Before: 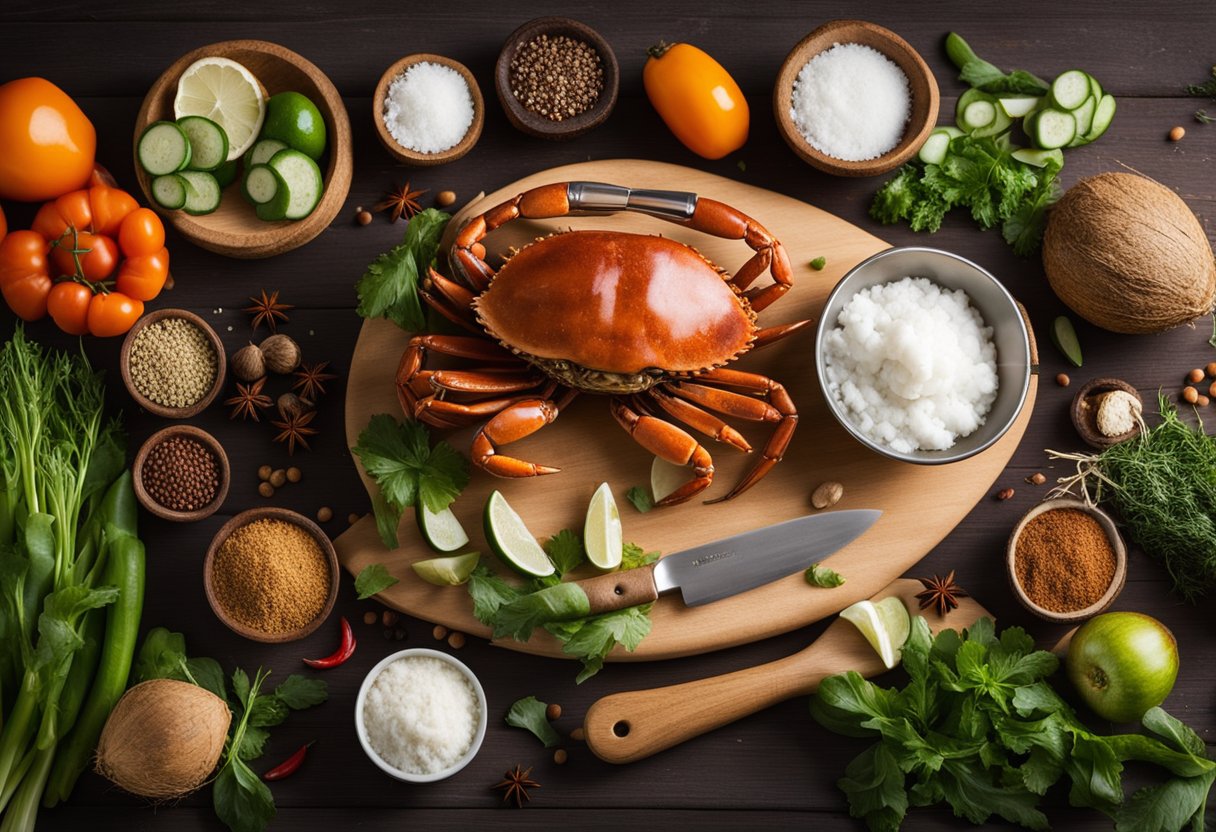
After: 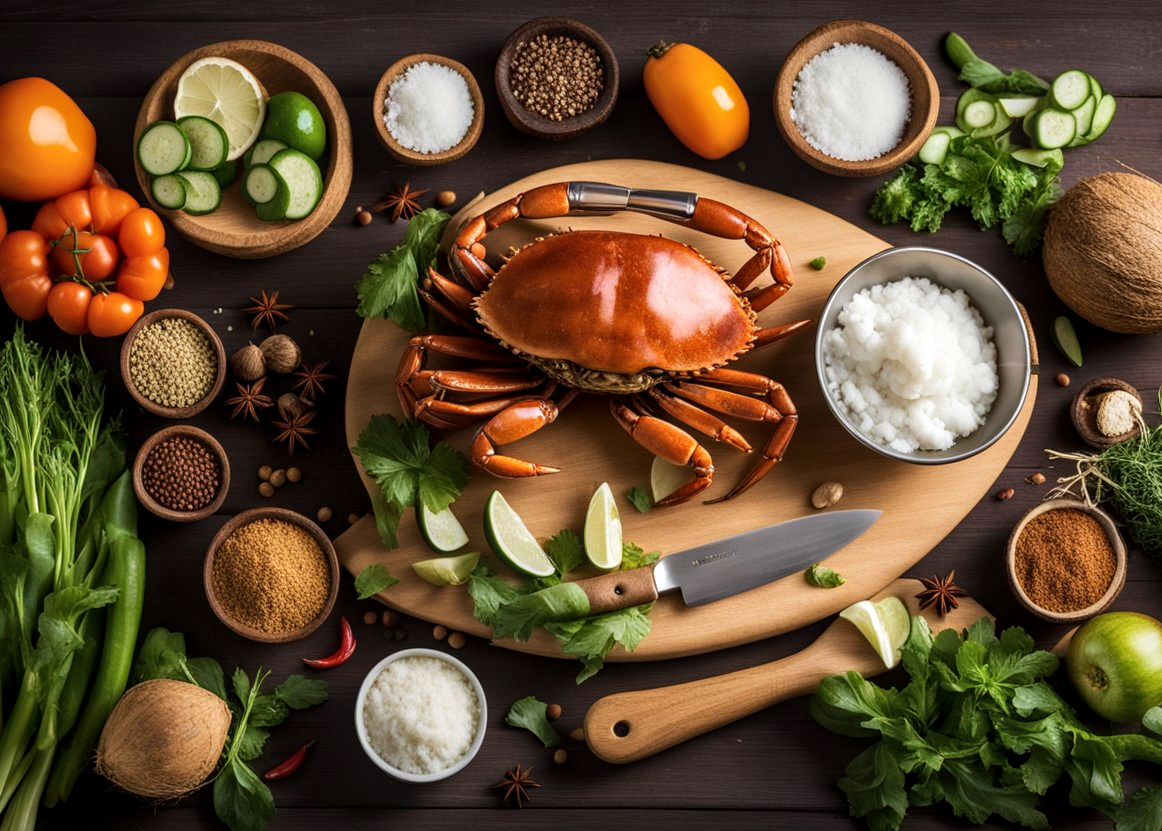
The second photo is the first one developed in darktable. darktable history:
crop: right 4.418%, bottom 0.038%
velvia: on, module defaults
local contrast: detail 130%
